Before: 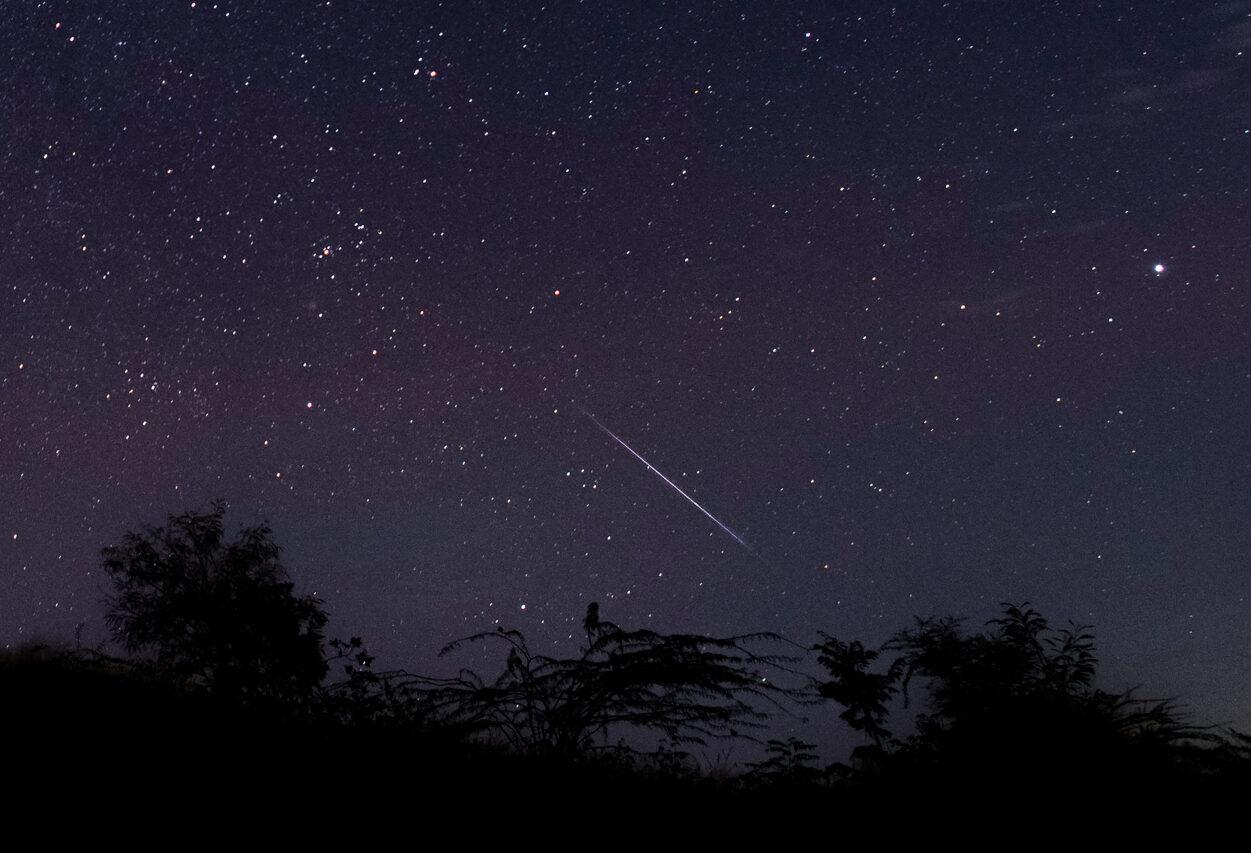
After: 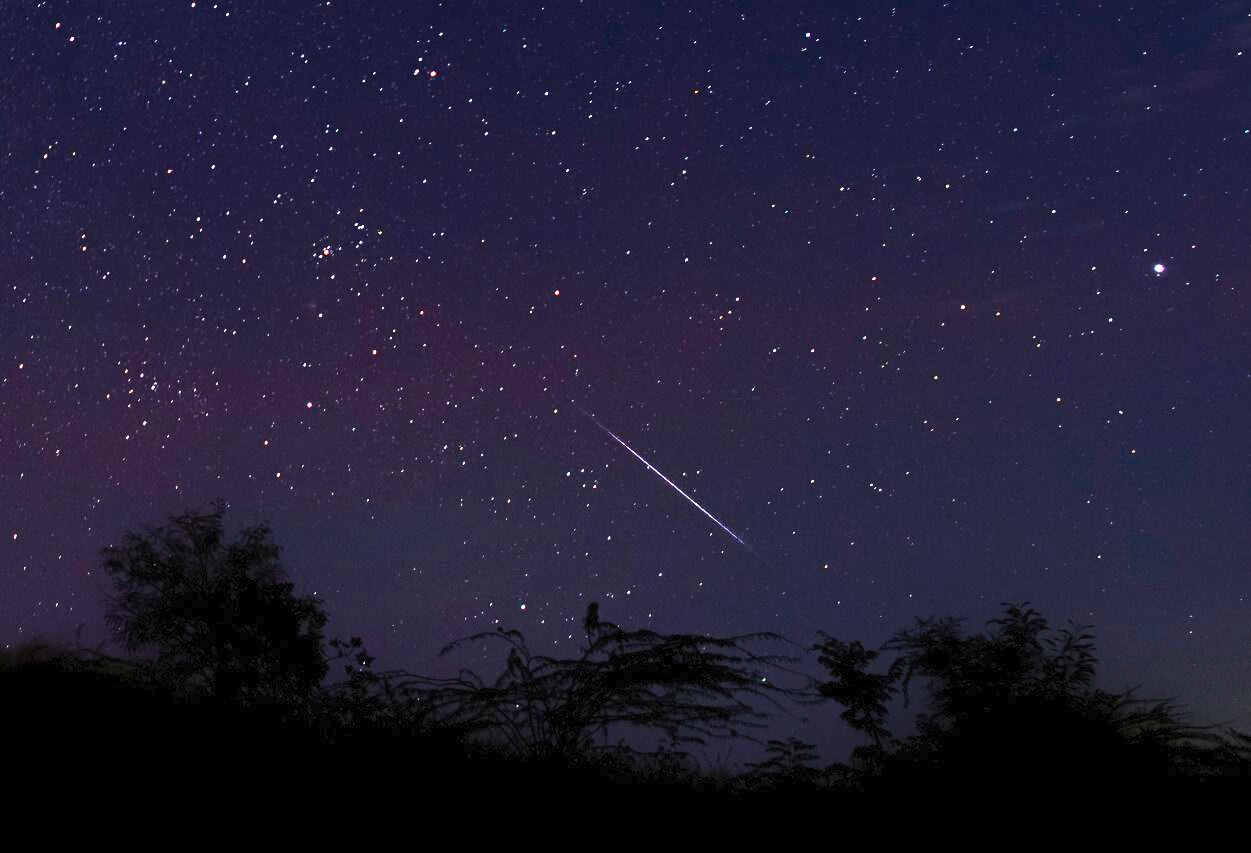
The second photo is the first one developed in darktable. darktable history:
contrast brightness saturation: contrast 0.83, brightness 0.59, saturation 0.59
